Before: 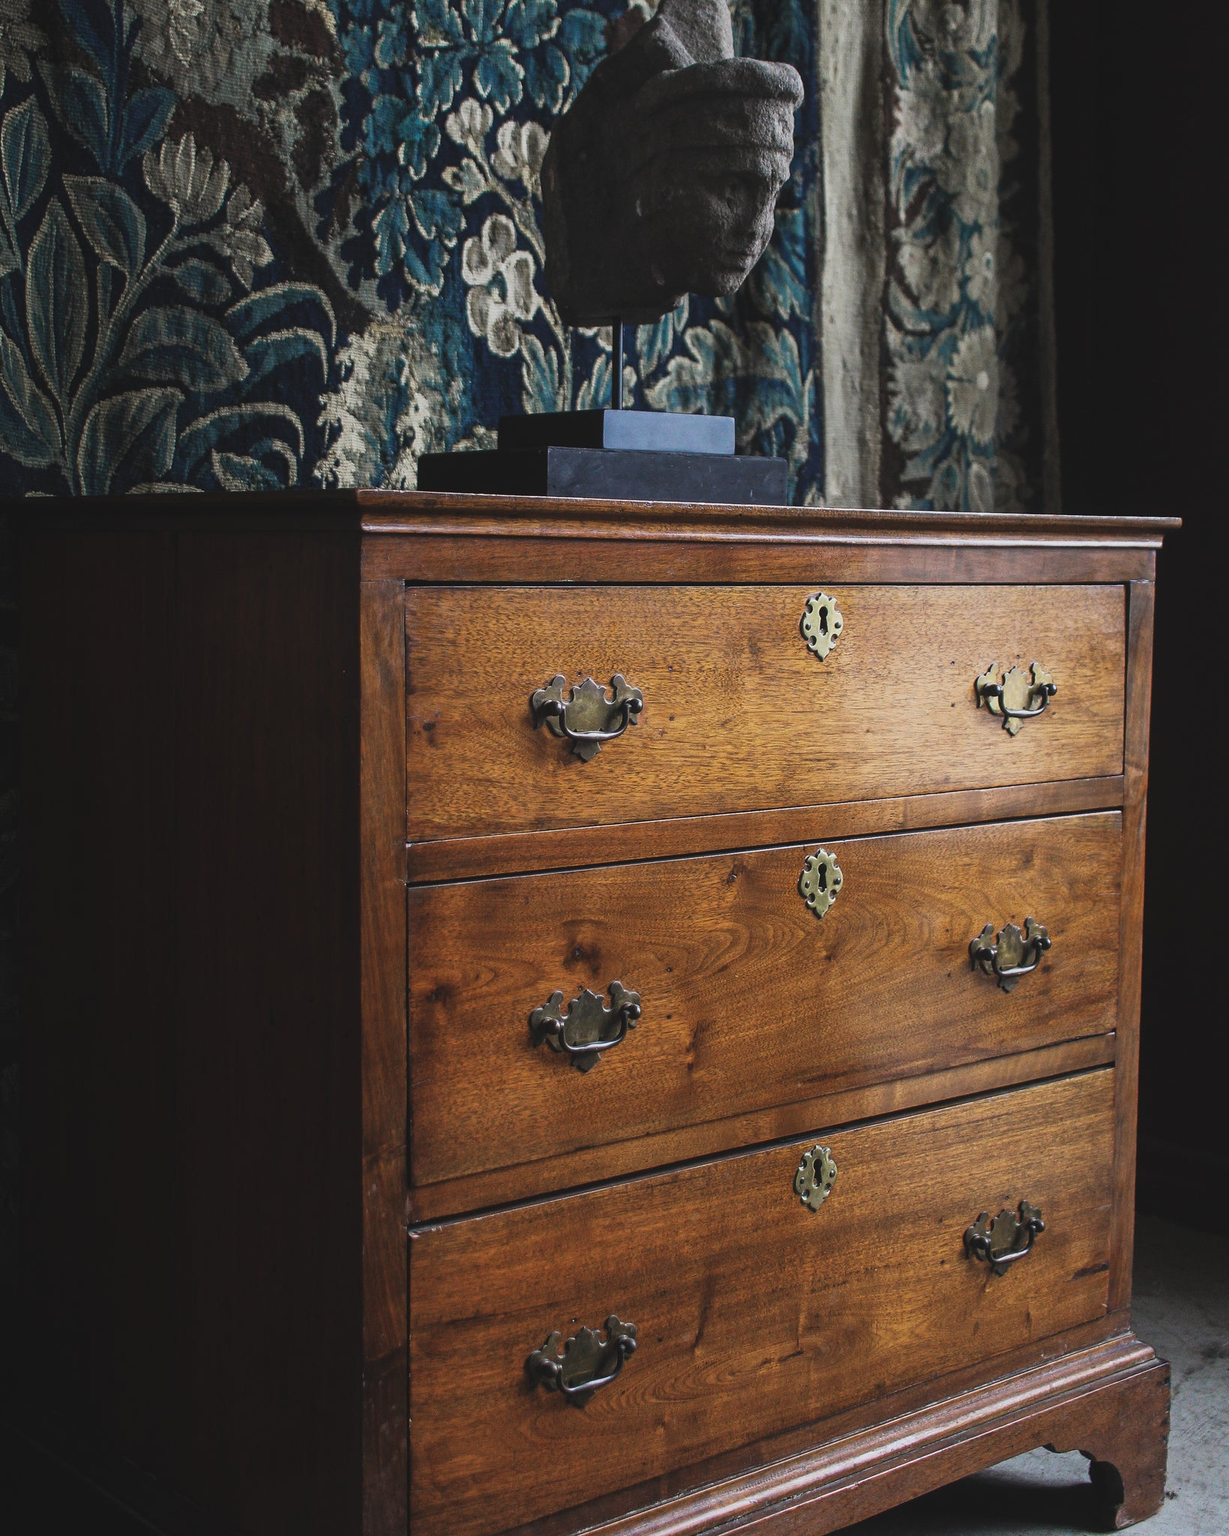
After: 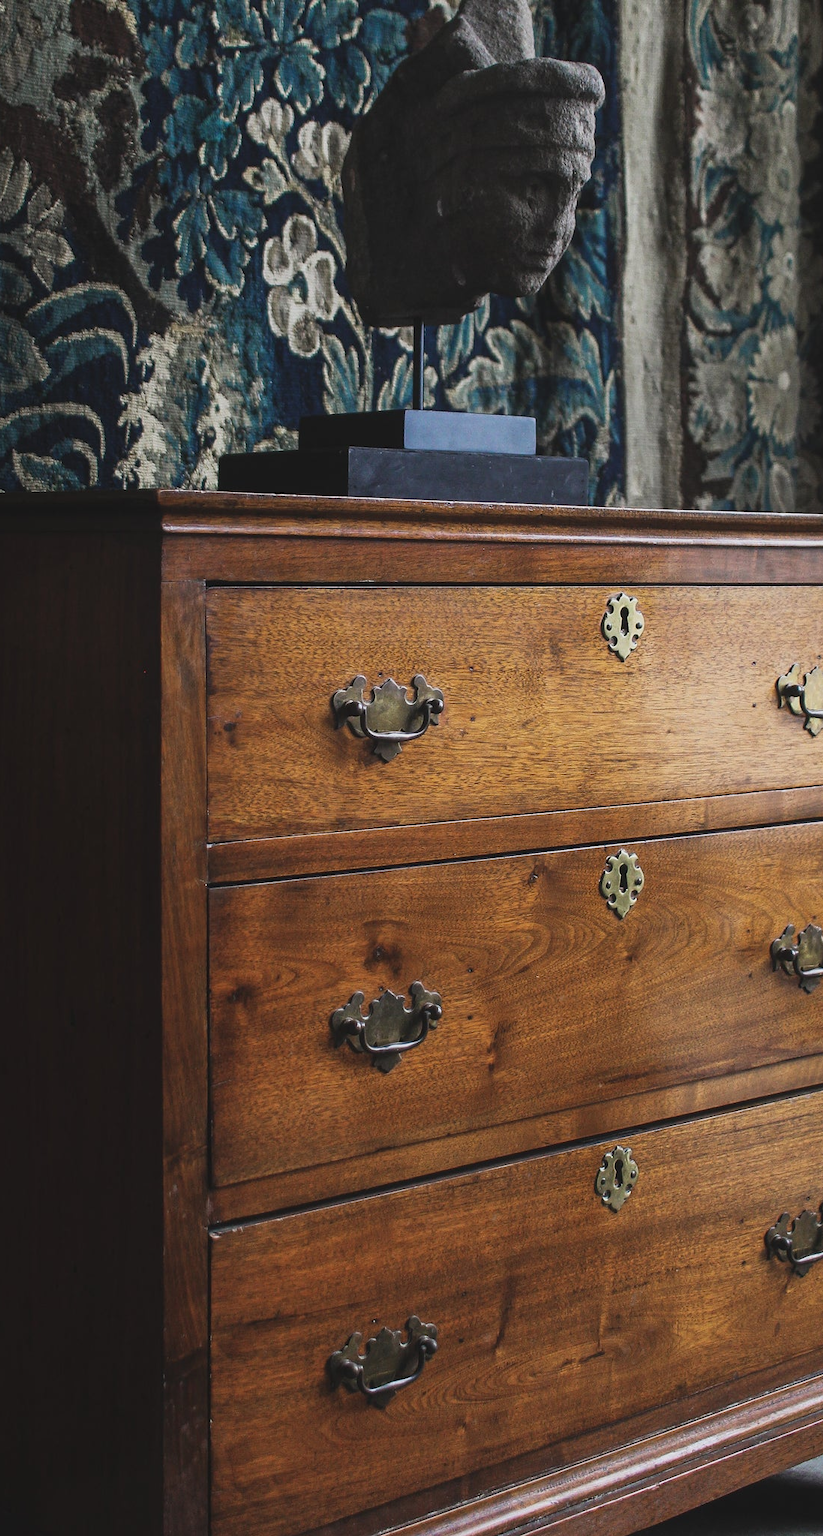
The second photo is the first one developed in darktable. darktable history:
crop and rotate: left 16.246%, right 16.823%
